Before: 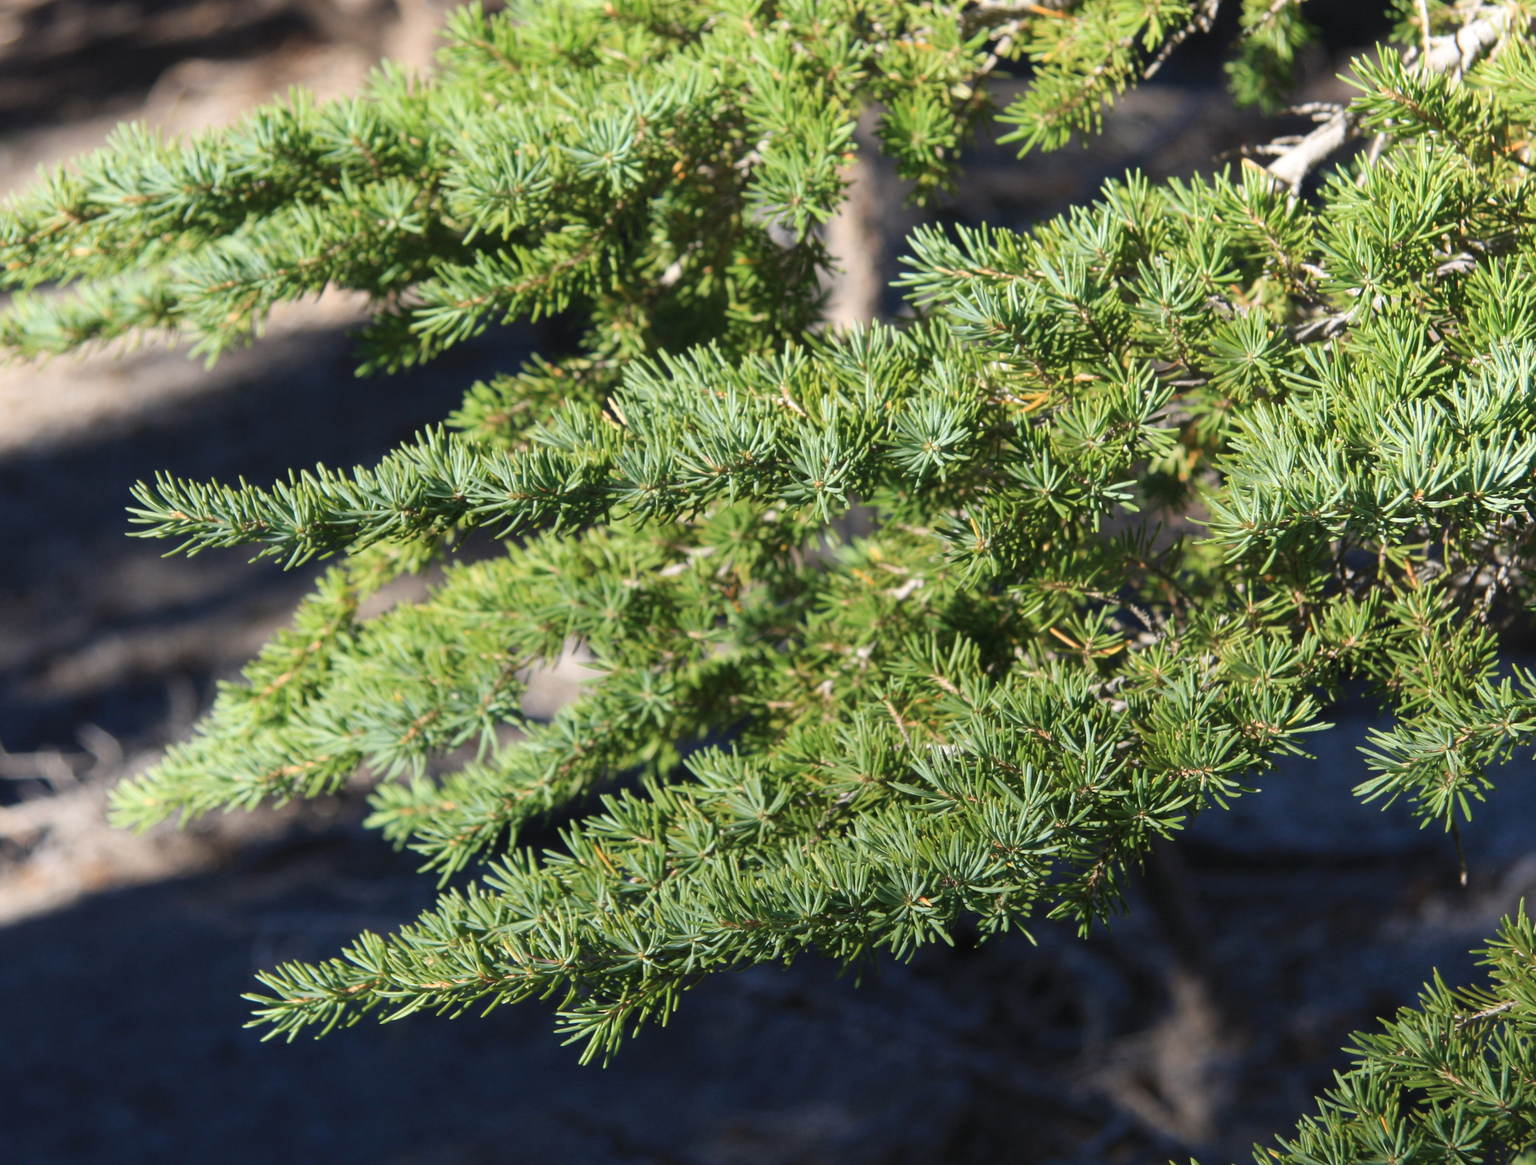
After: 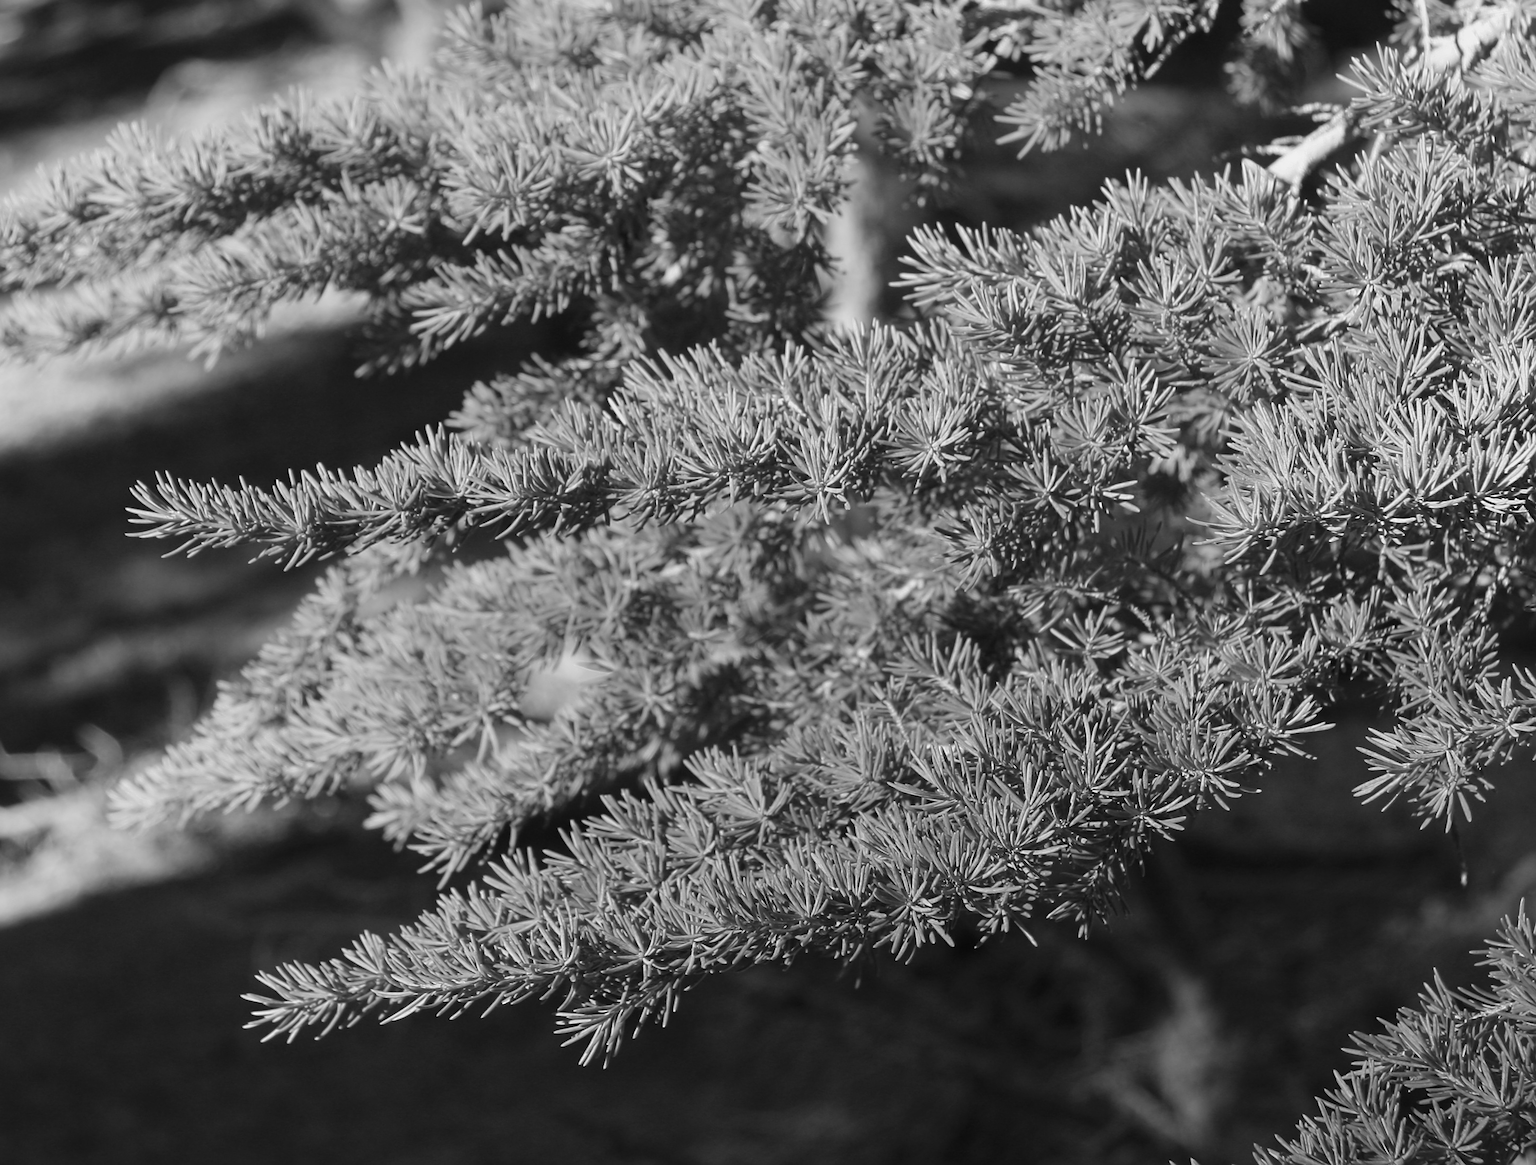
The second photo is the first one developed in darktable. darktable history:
sharpen: on, module defaults
contrast brightness saturation: saturation -0.05
exposure: exposure -0.021 EV, compensate highlight preservation false
monochrome: a 14.95, b -89.96
